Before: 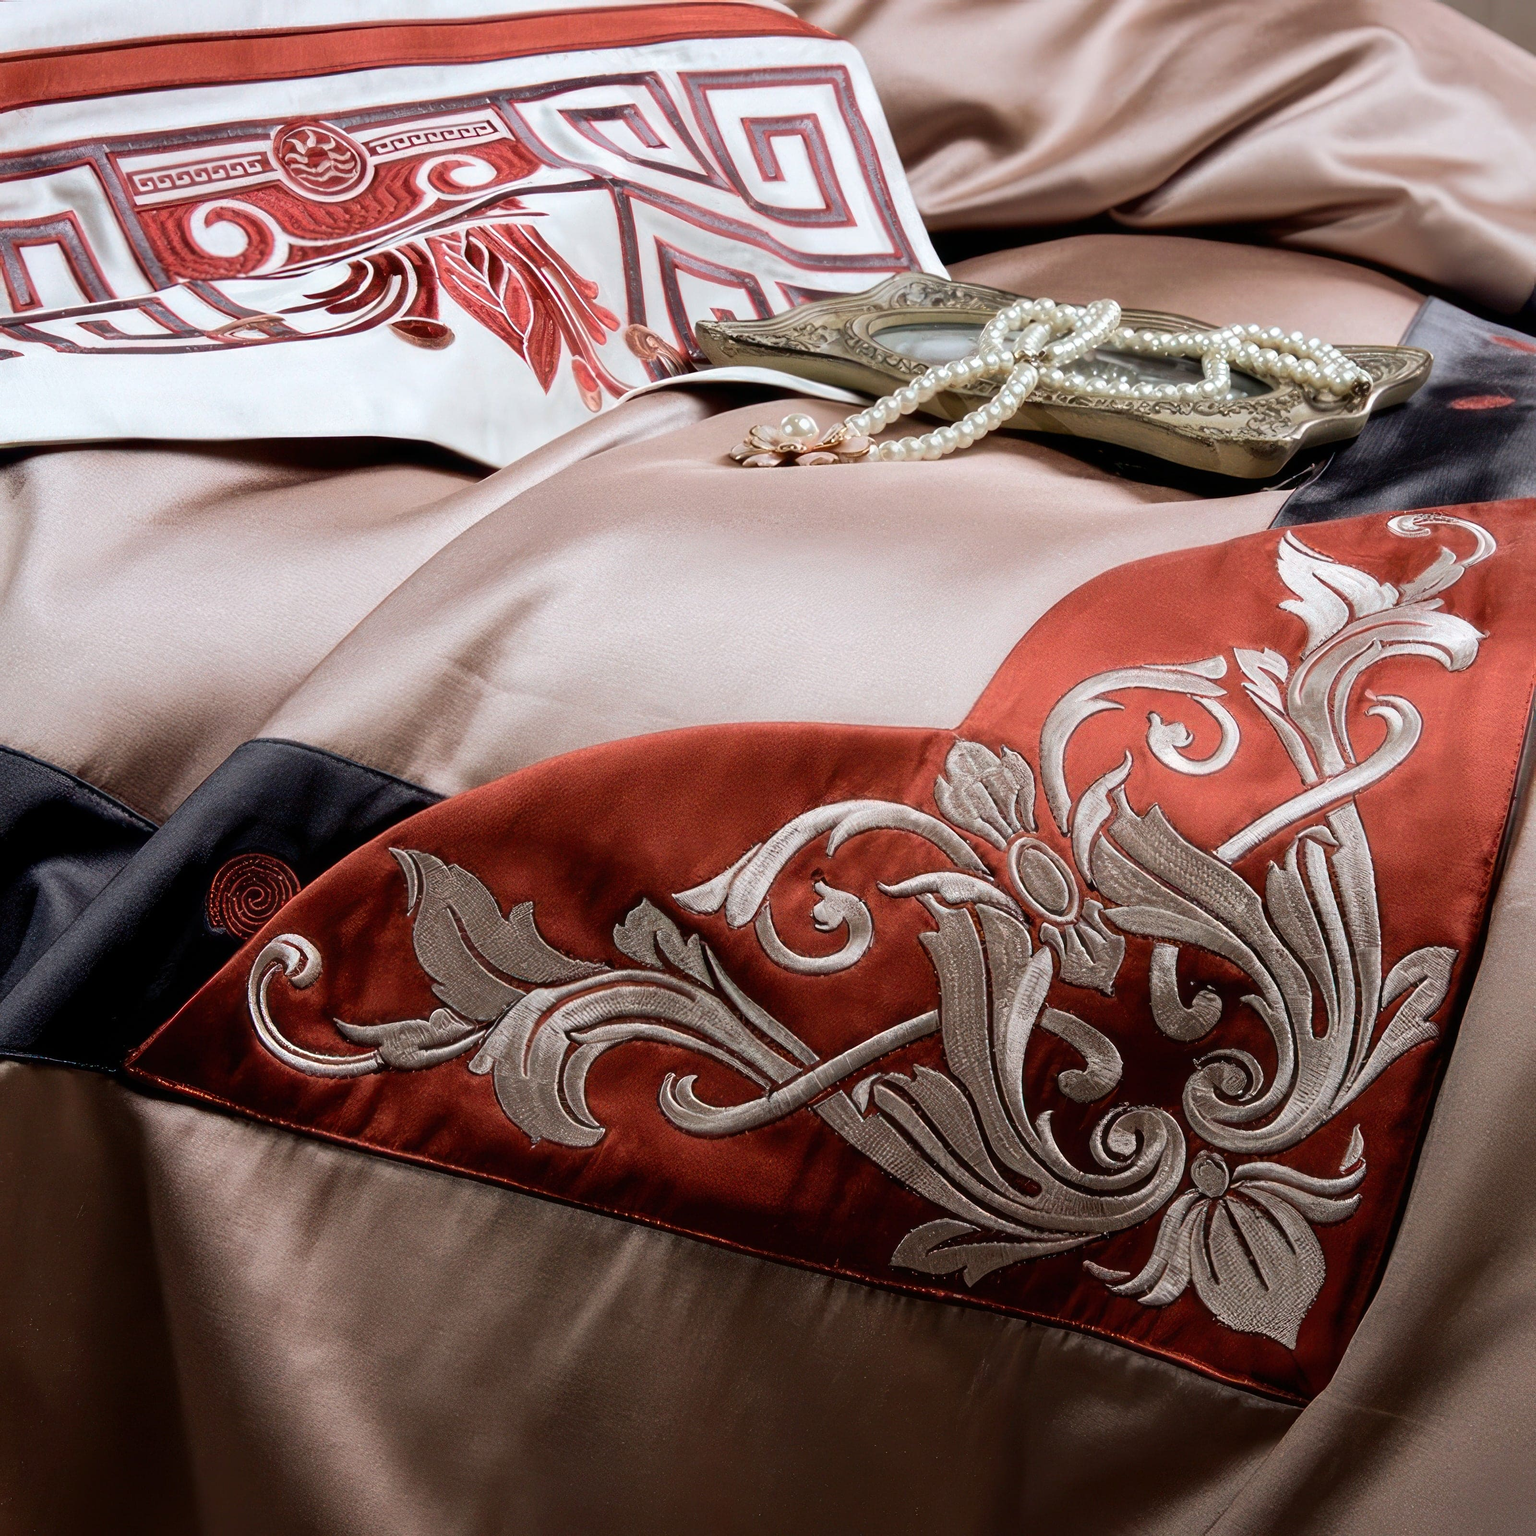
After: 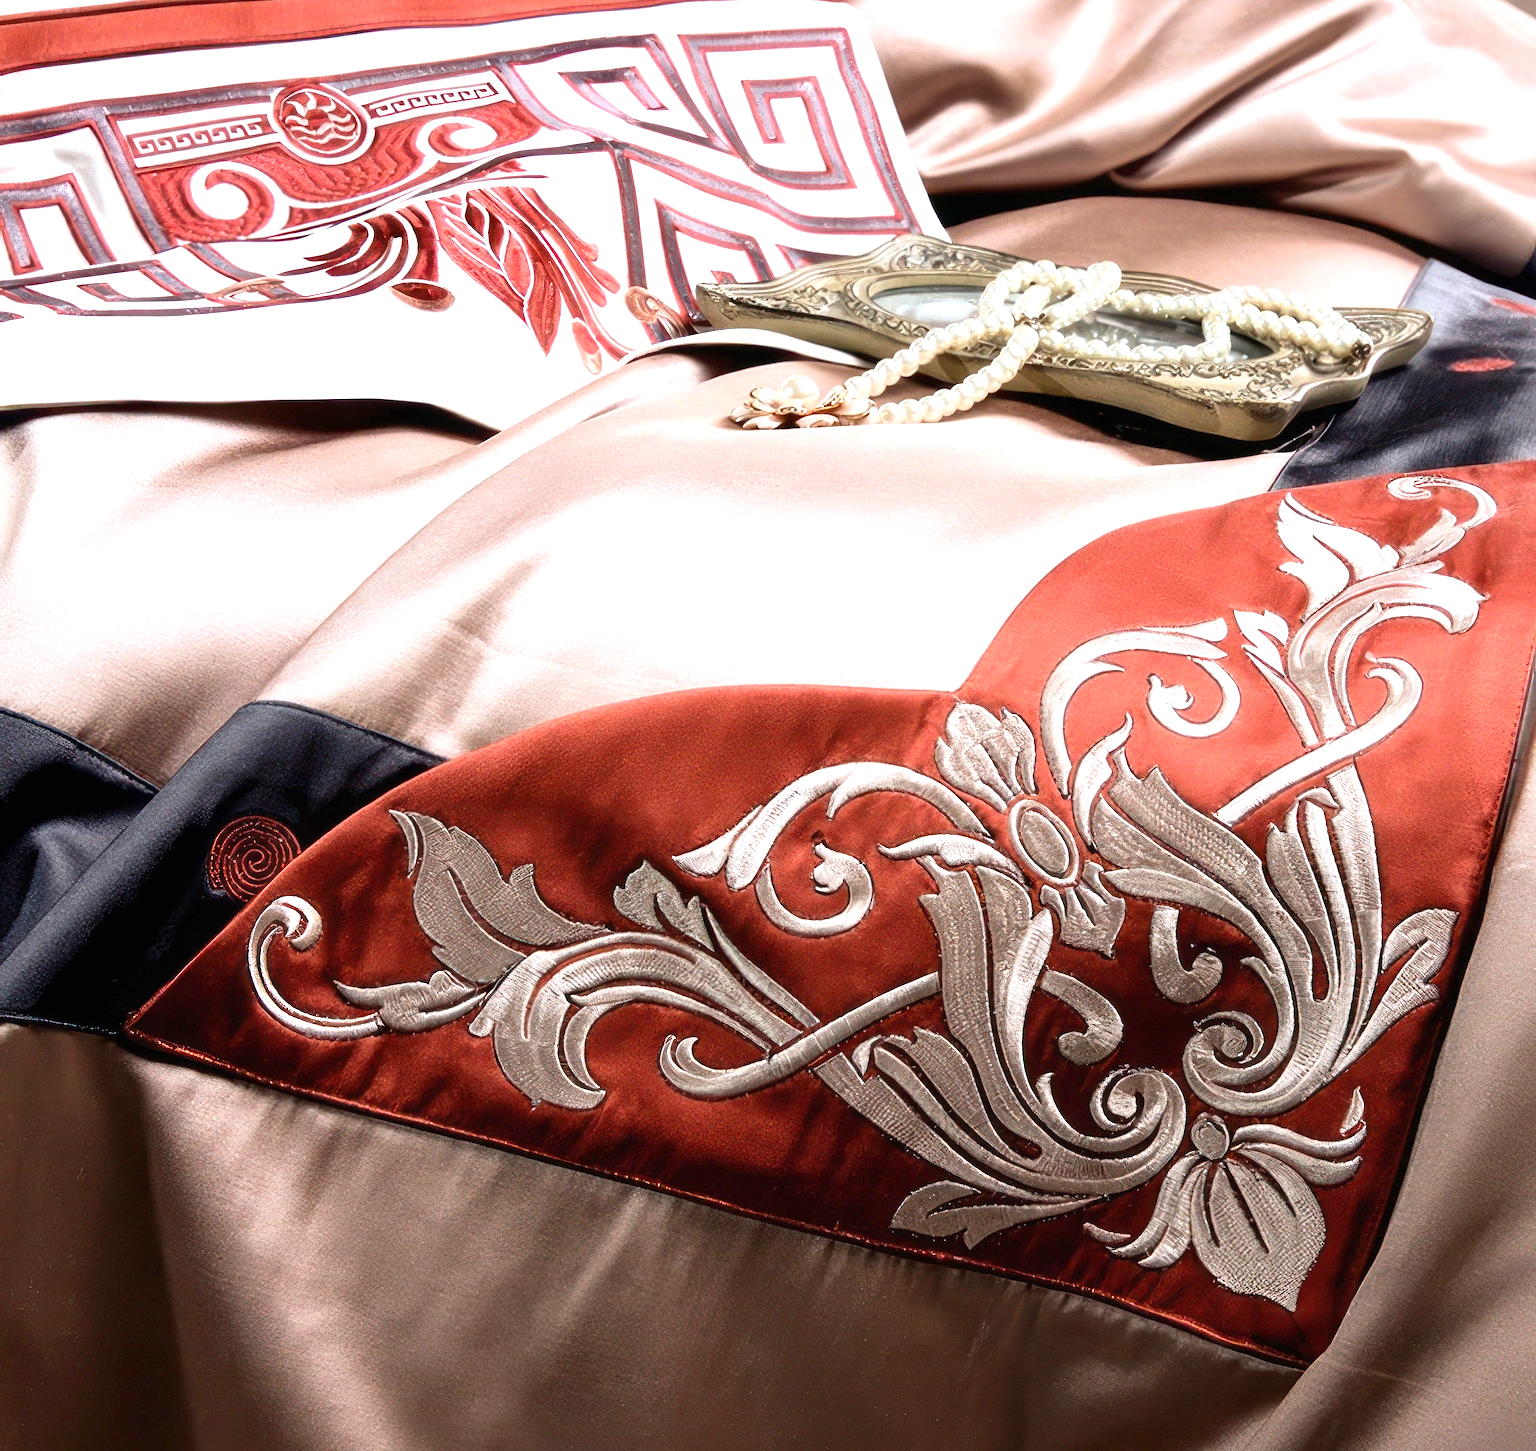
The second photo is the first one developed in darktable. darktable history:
crop and rotate: top 2.479%, bottom 3.018%
exposure: black level correction 0, exposure 1 EV, compensate exposure bias true, compensate highlight preservation false
